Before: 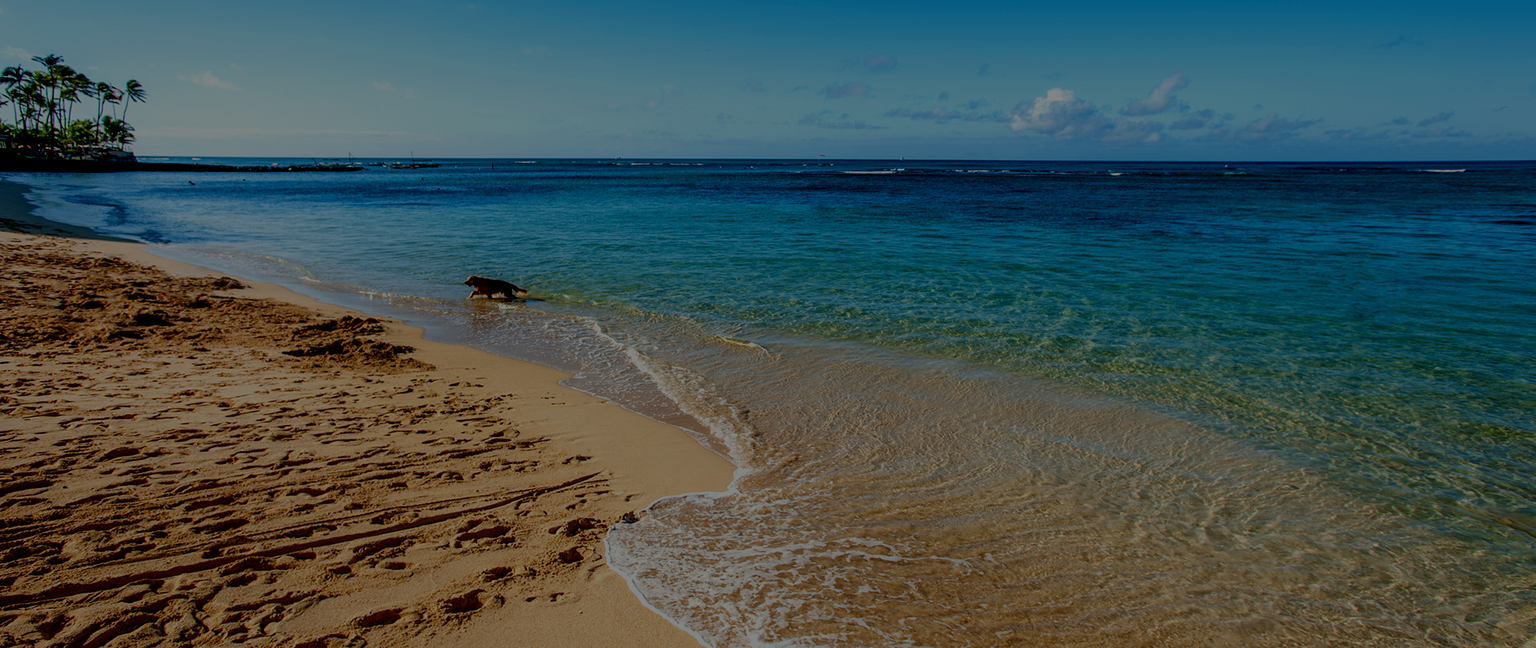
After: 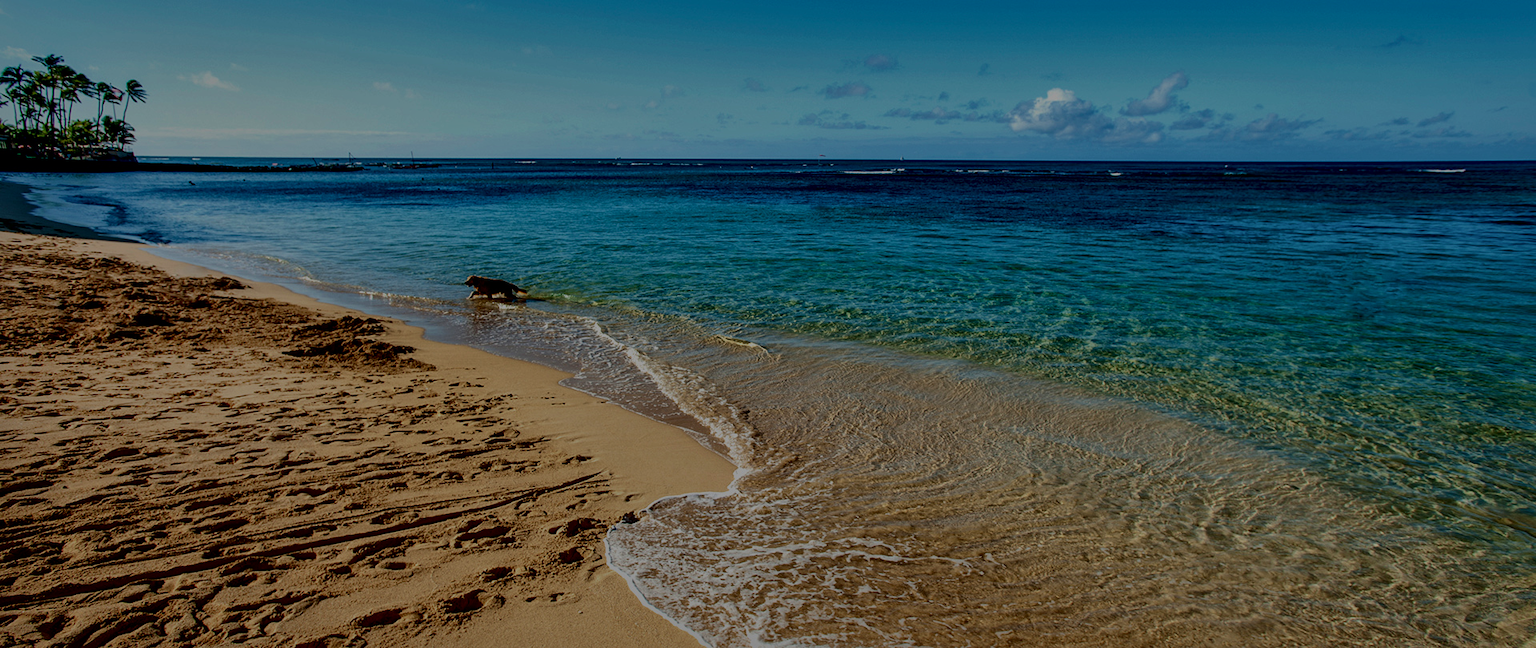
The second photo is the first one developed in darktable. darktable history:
velvia: on, module defaults
local contrast: mode bilateral grid, contrast 20, coarseness 50, detail 171%, midtone range 0.2
